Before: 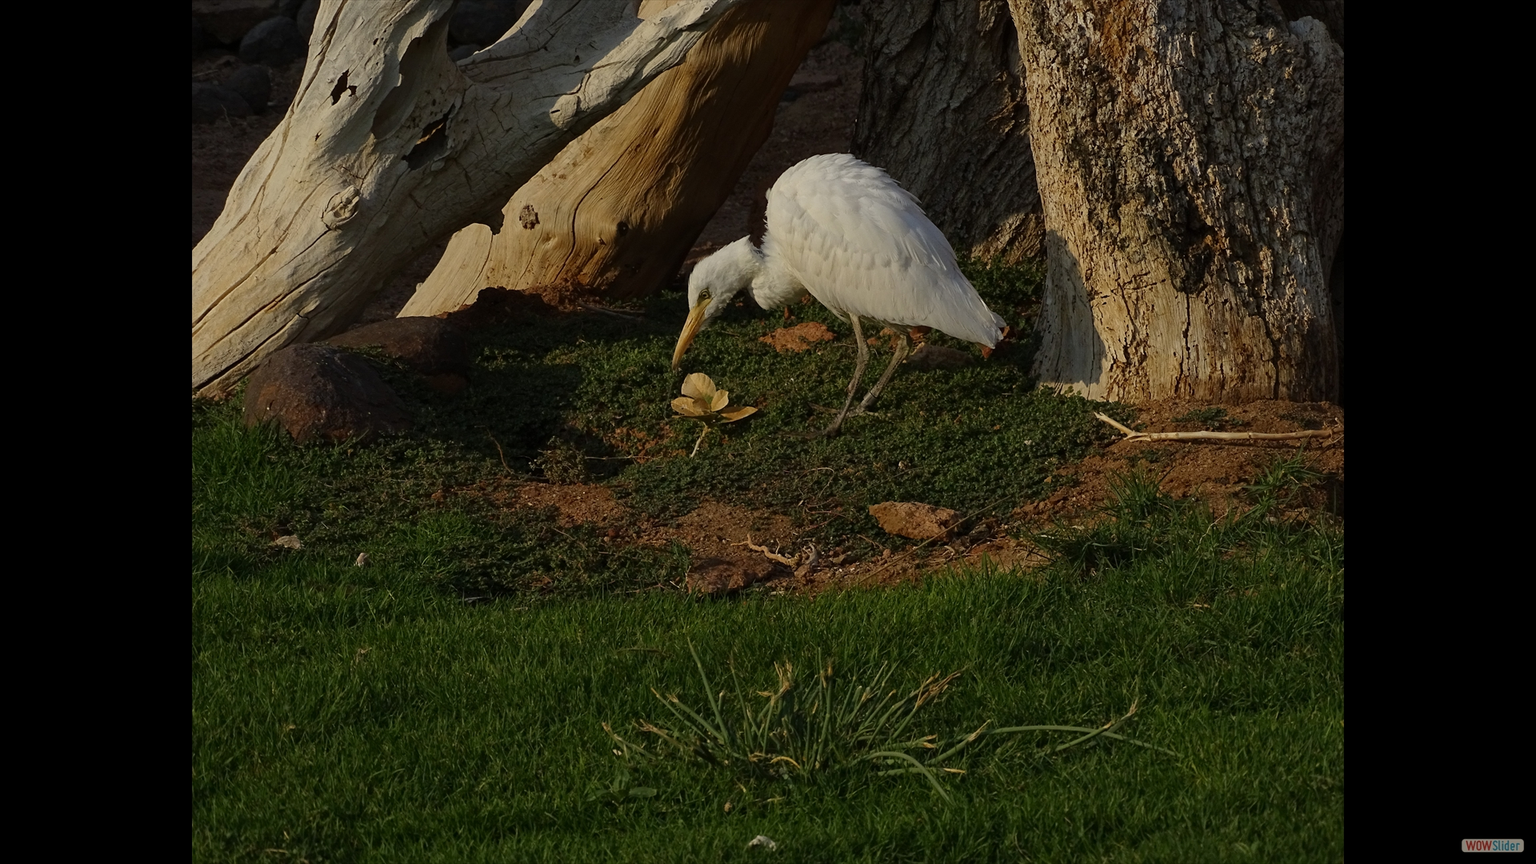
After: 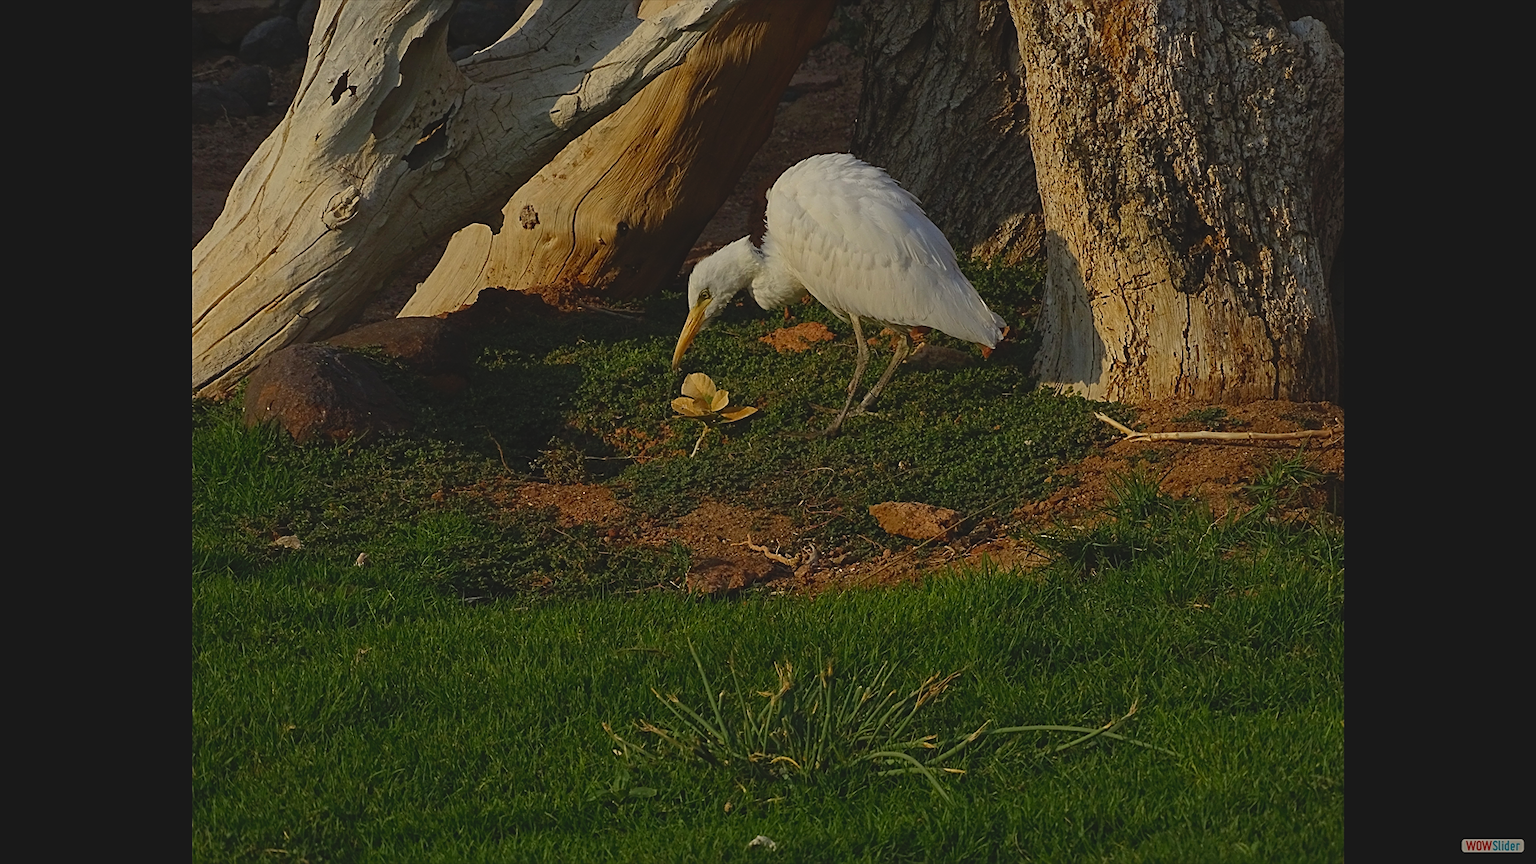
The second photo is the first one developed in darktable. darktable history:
contrast brightness saturation: contrast -0.171, saturation 0.185
exposure: compensate highlight preservation false
sharpen: on, module defaults
